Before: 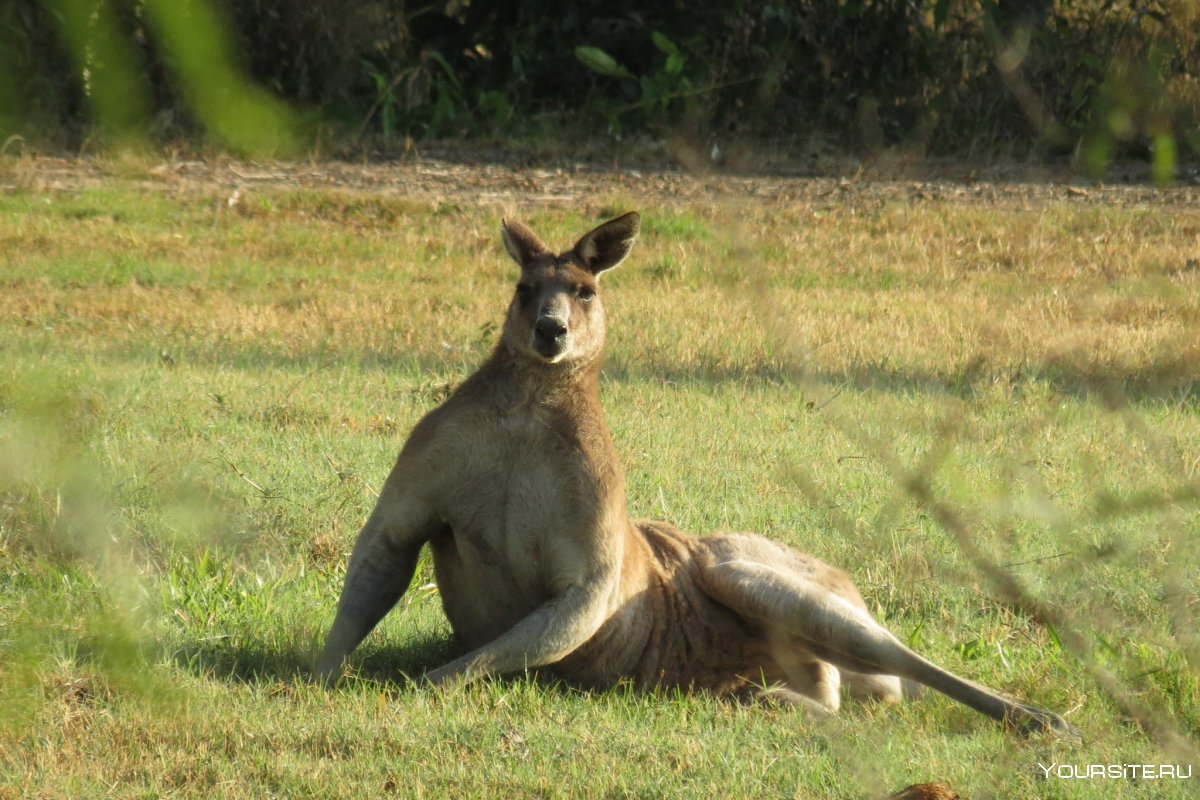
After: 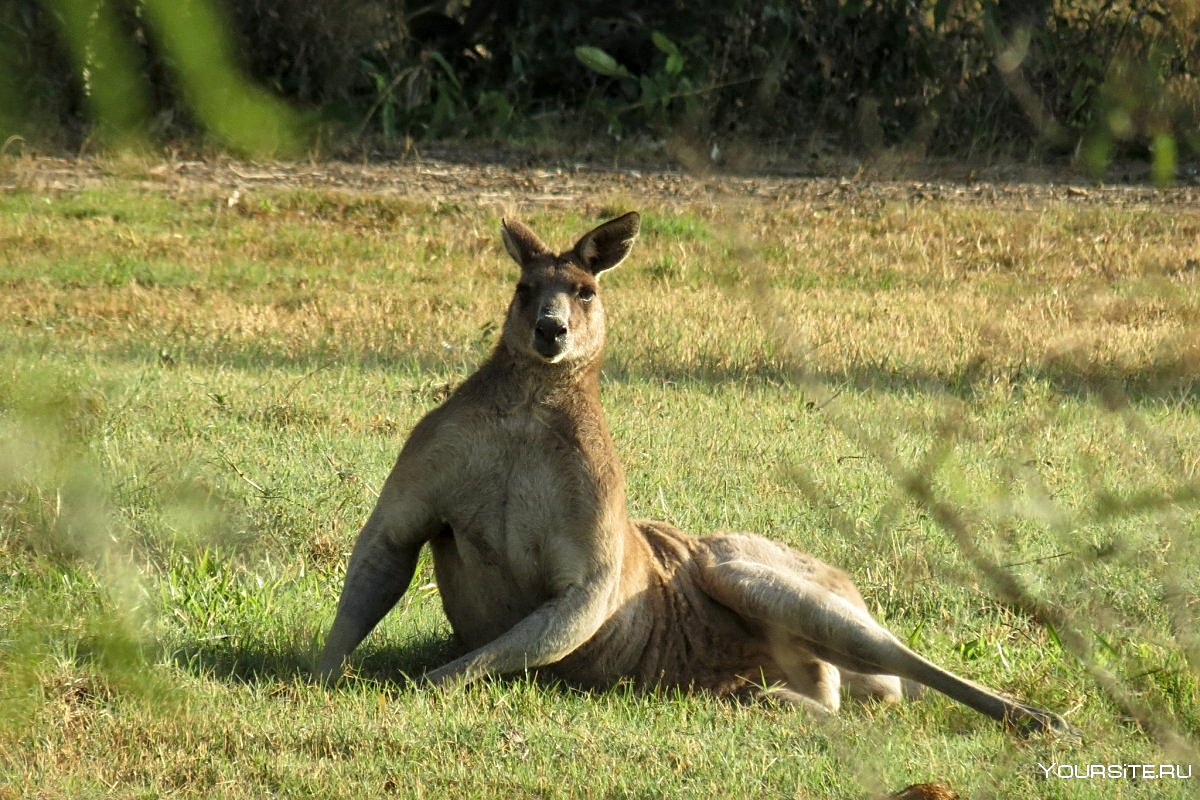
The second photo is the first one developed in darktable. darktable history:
sharpen: on, module defaults
tone equalizer: -8 EV -0.002 EV, -7 EV 0.005 EV, -6 EV -0.009 EV, -5 EV 0.011 EV, -4 EV -0.012 EV, -3 EV 0.007 EV, -2 EV -0.062 EV, -1 EV -0.293 EV, +0 EV -0.582 EV, smoothing diameter 2%, edges refinement/feathering 20, mask exposure compensation -1.57 EV, filter diffusion 5
local contrast: mode bilateral grid, contrast 20, coarseness 50, detail 150%, midtone range 0.2
